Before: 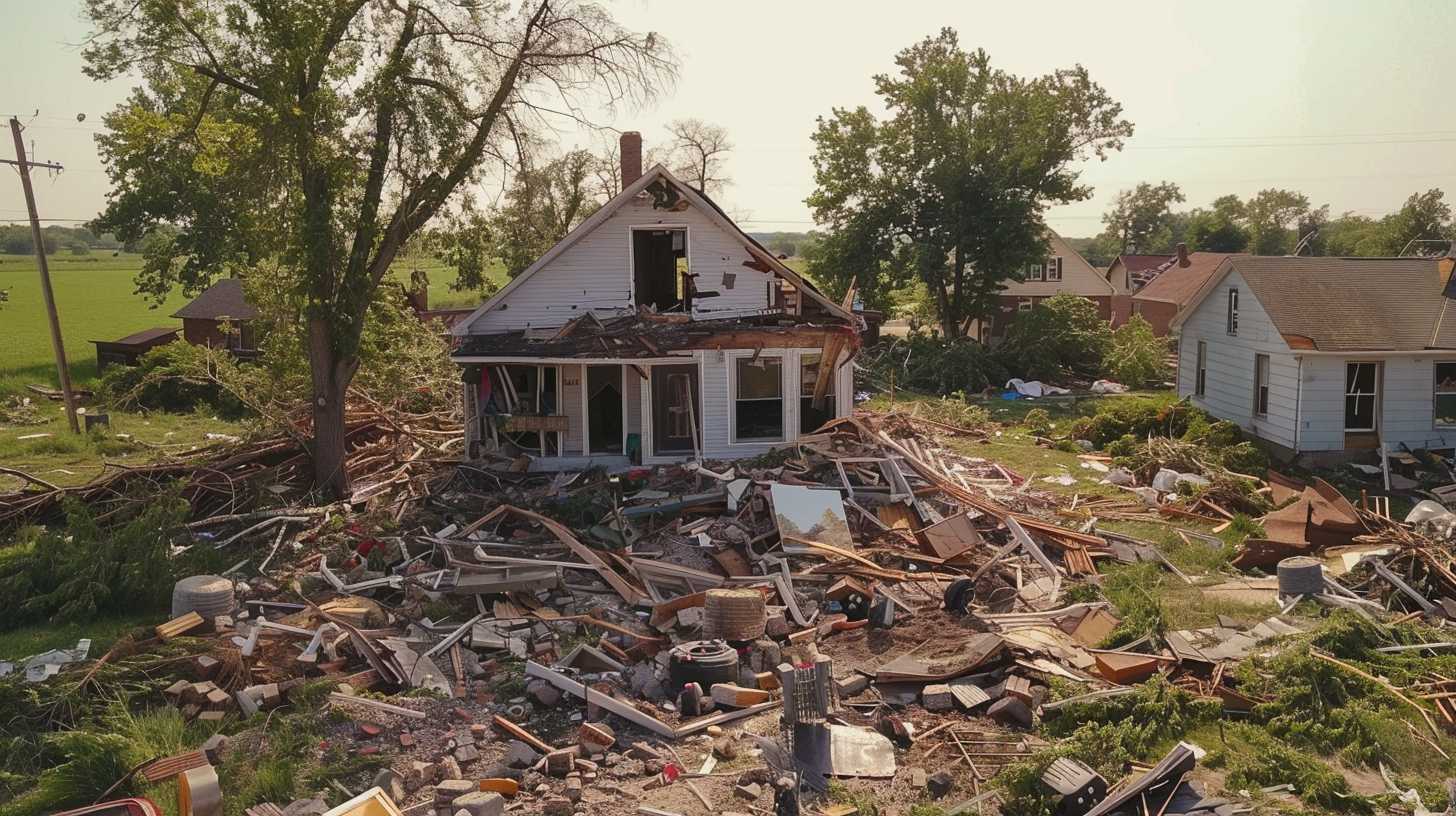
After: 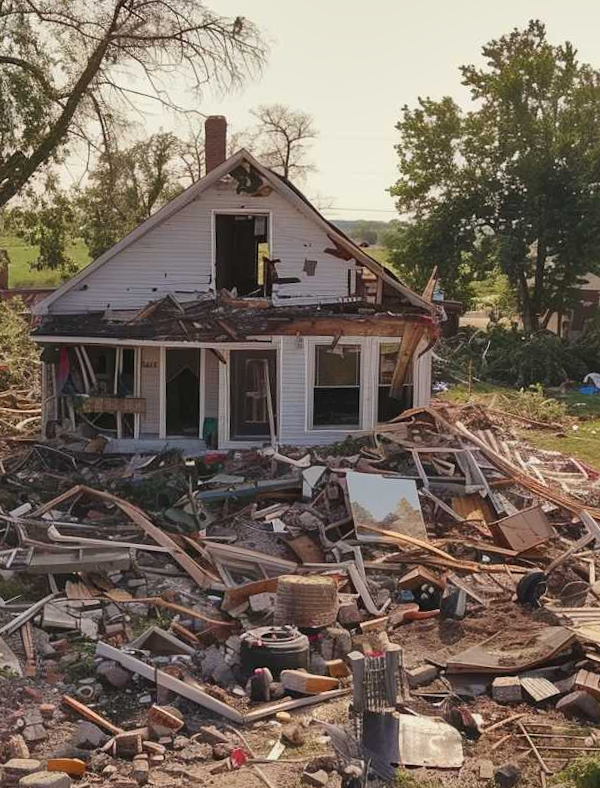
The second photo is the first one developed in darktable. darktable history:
shadows and highlights: soften with gaussian
crop: left 28.583%, right 29.231%
rotate and perspective: rotation 1.57°, crop left 0.018, crop right 0.982, crop top 0.039, crop bottom 0.961
